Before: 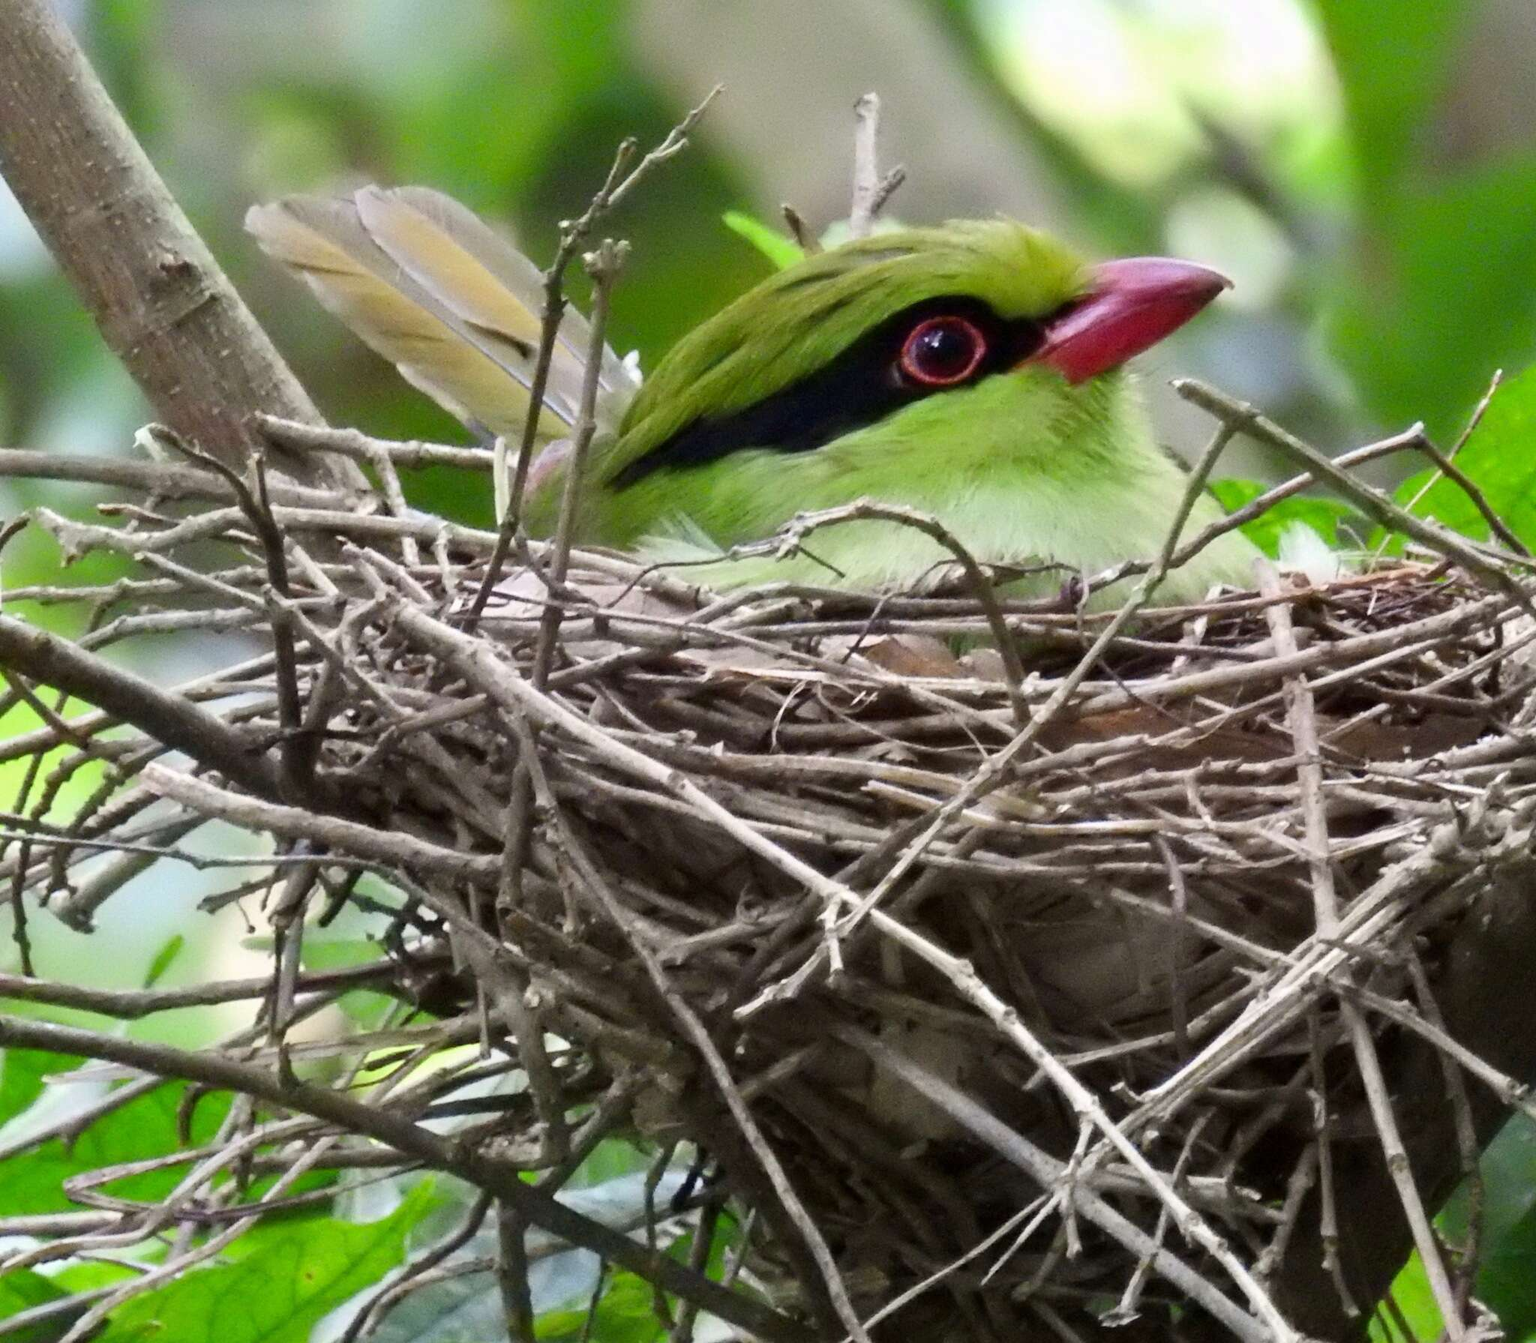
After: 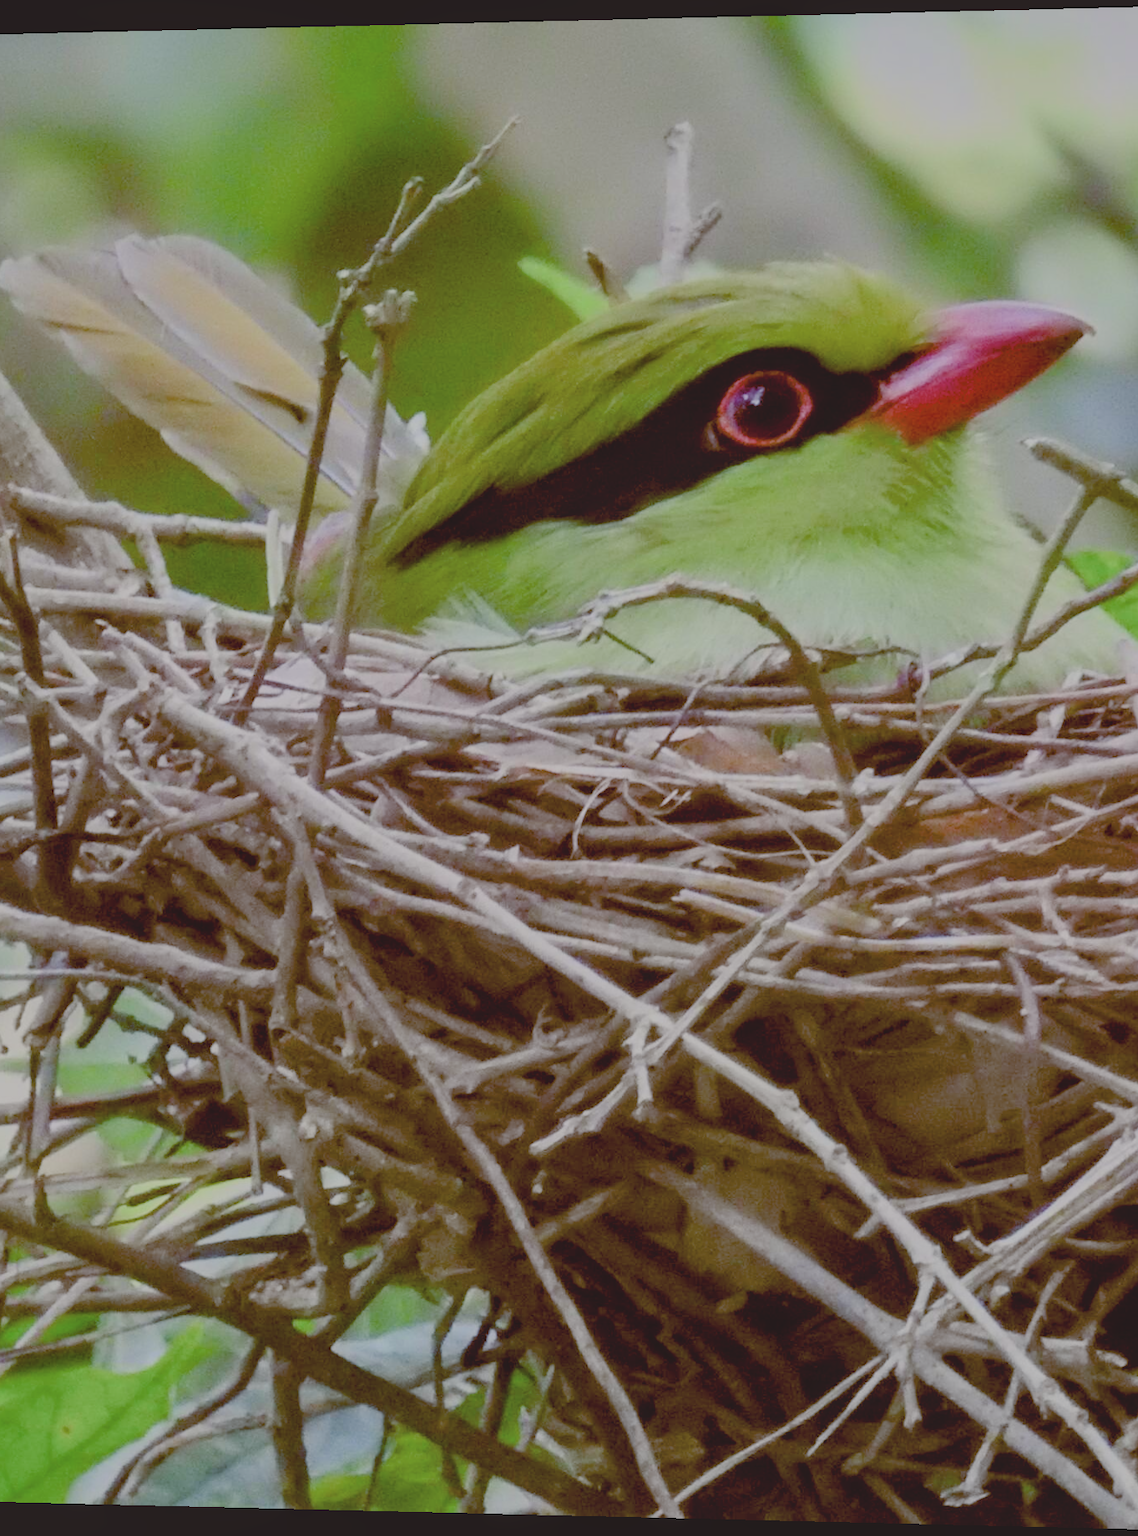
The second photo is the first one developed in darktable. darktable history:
rotate and perspective: lens shift (horizontal) -0.055, automatic cropping off
exposure: black level correction 0.002, compensate highlight preservation false
local contrast: detail 110%
crop: left 15.419%, right 17.914%
color balance rgb: shadows lift › chroma 1%, shadows lift › hue 113°, highlights gain › chroma 0.2%, highlights gain › hue 333°, perceptual saturation grading › global saturation 20%, perceptual saturation grading › highlights -50%, perceptual saturation grading › shadows 25%, contrast -20%
filmic rgb: black relative exposure -7.65 EV, white relative exposure 4.56 EV, hardness 3.61, color science v6 (2022)
contrast brightness saturation: contrast -0.15, brightness 0.05, saturation -0.12
color balance: lift [1, 1.015, 1.004, 0.985], gamma [1, 0.958, 0.971, 1.042], gain [1, 0.956, 0.977, 1.044]
